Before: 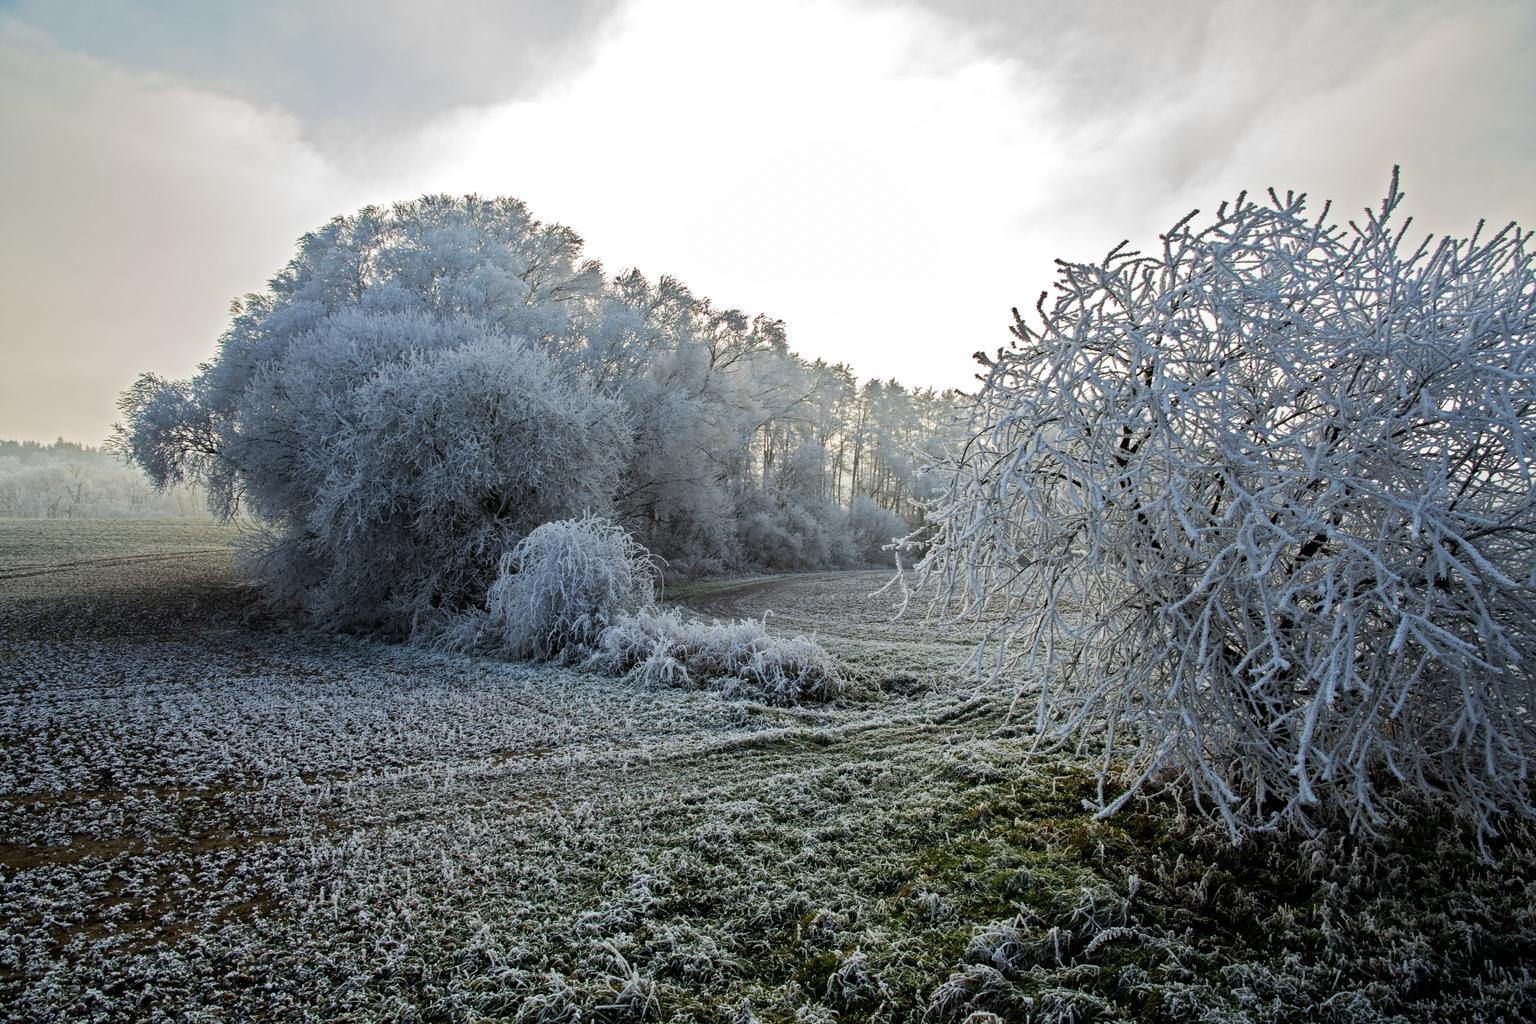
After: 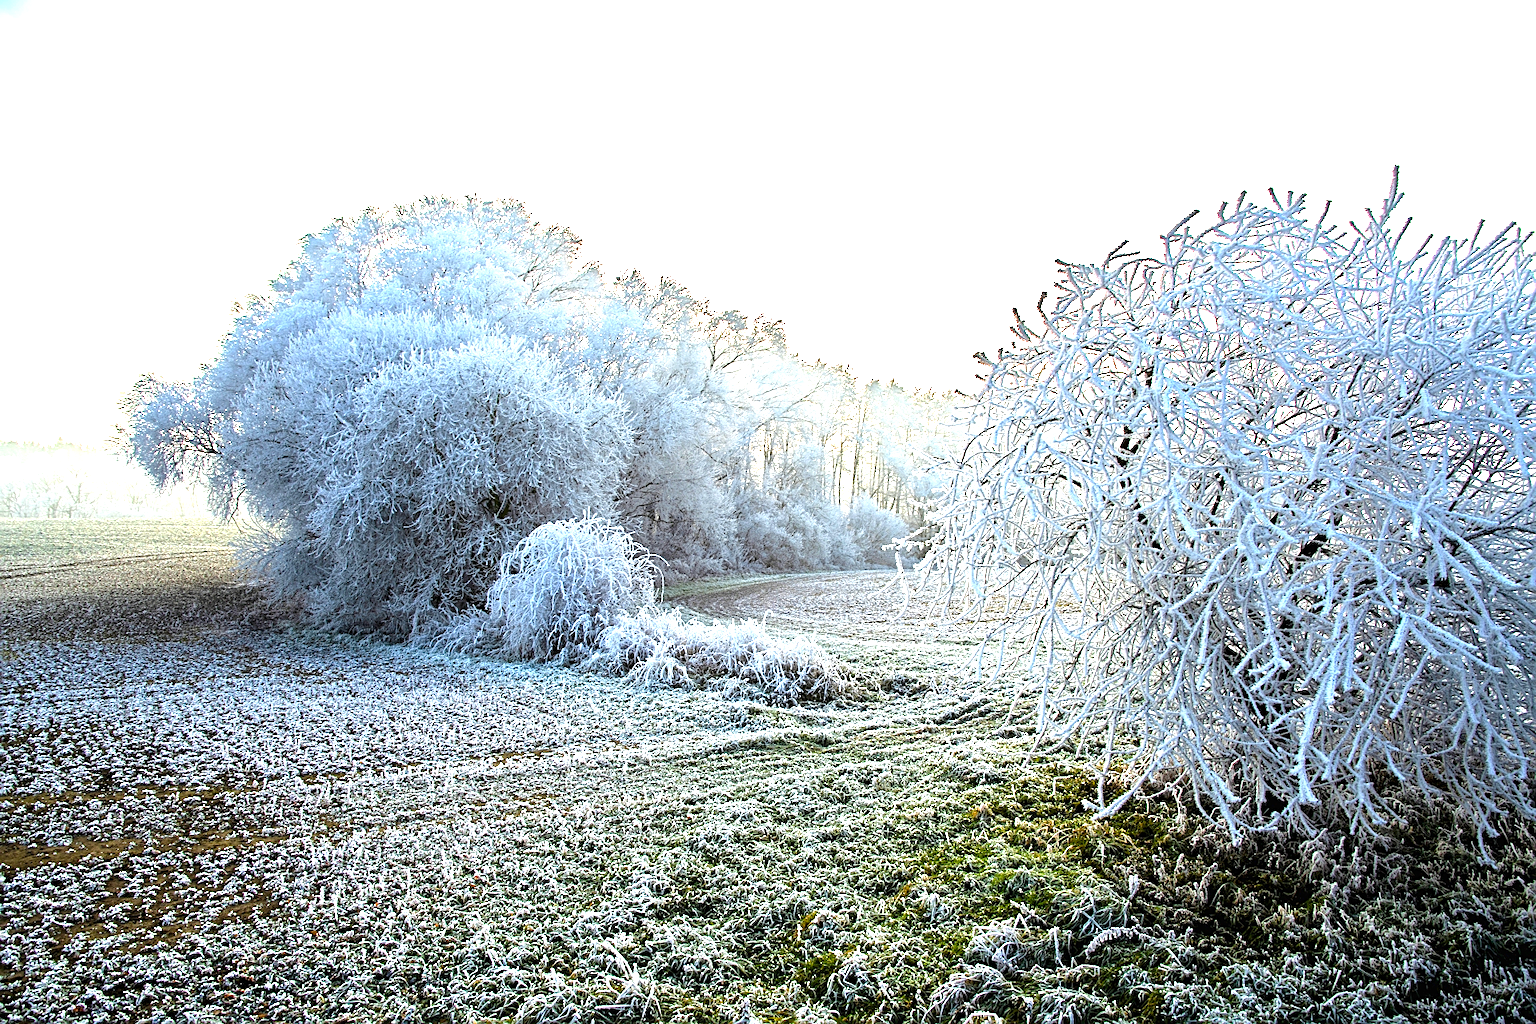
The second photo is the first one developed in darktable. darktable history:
exposure: black level correction 0, exposure 1.675 EV, compensate exposure bias true, compensate highlight preservation false
color balance rgb: perceptual saturation grading › global saturation 25%, perceptual brilliance grading › mid-tones 10%, perceptual brilliance grading › shadows 15%, global vibrance 20%
sharpen: on, module defaults
